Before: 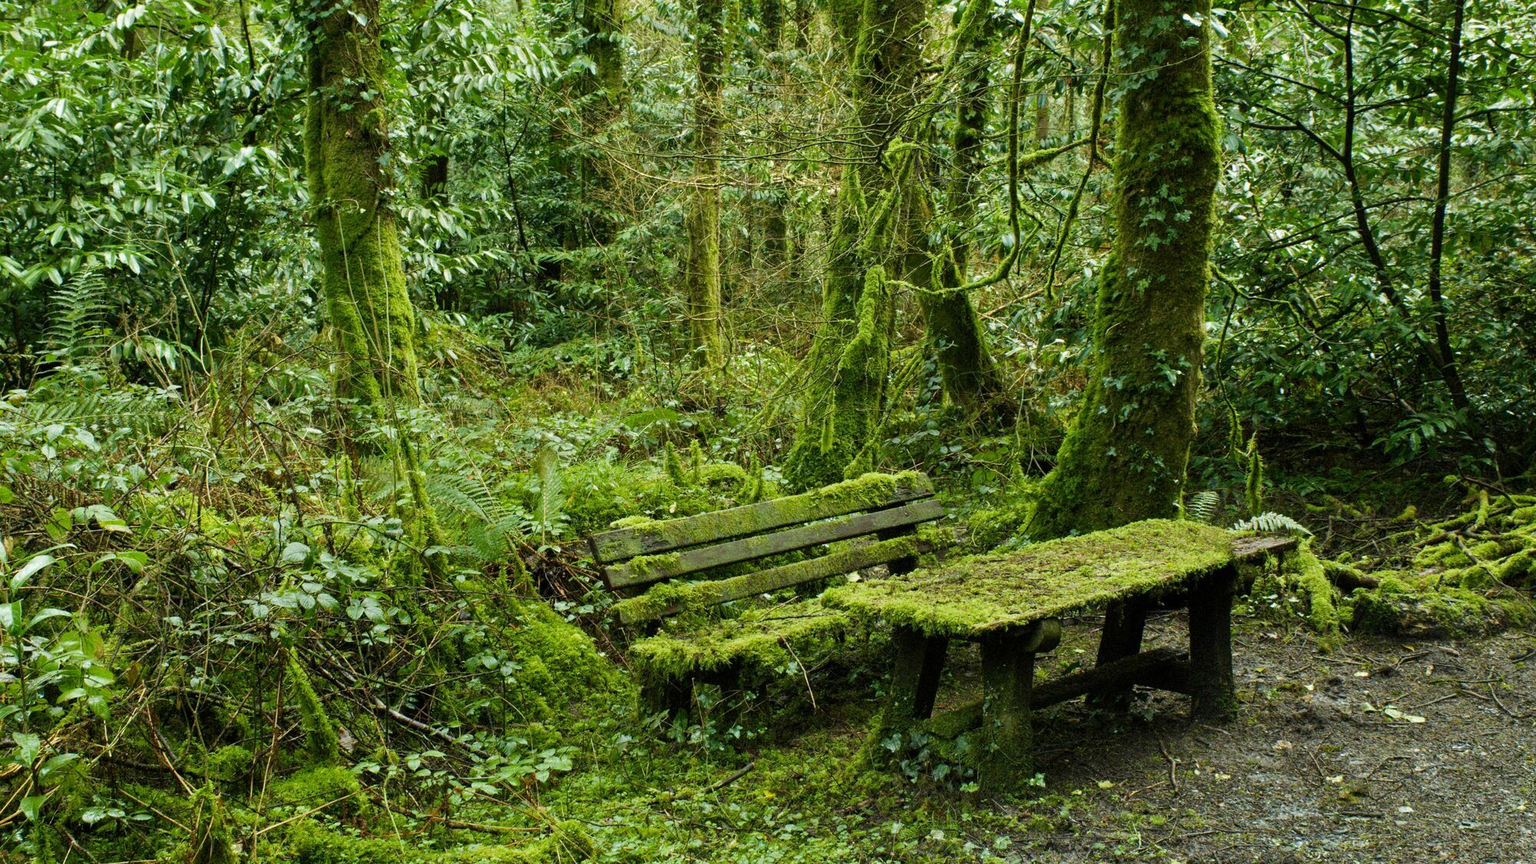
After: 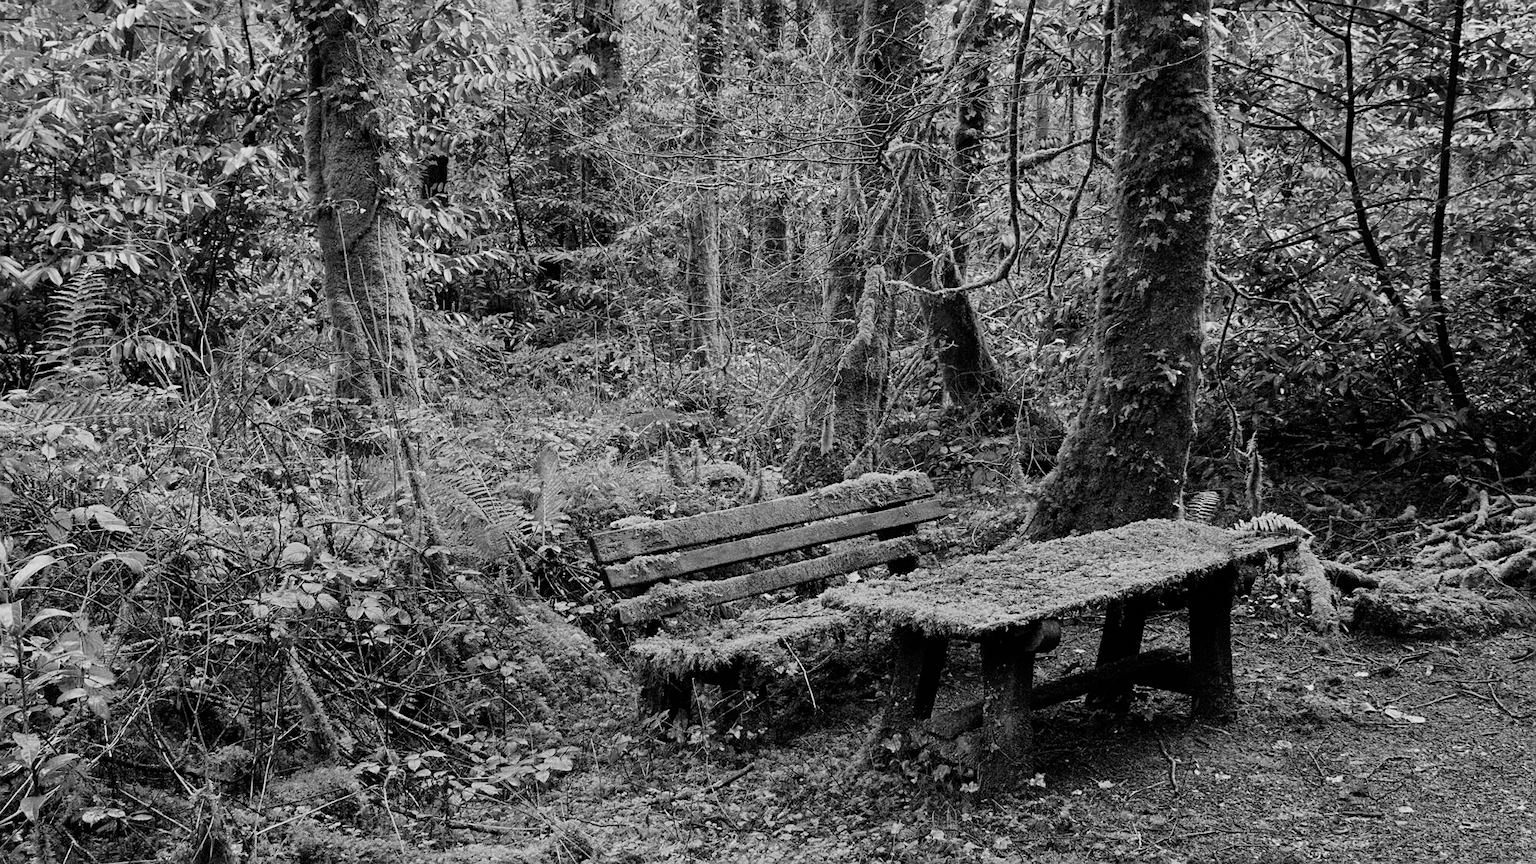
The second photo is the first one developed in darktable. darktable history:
filmic rgb: white relative exposure 3.8 EV, hardness 4.35
monochrome: on, module defaults
sharpen: on, module defaults
